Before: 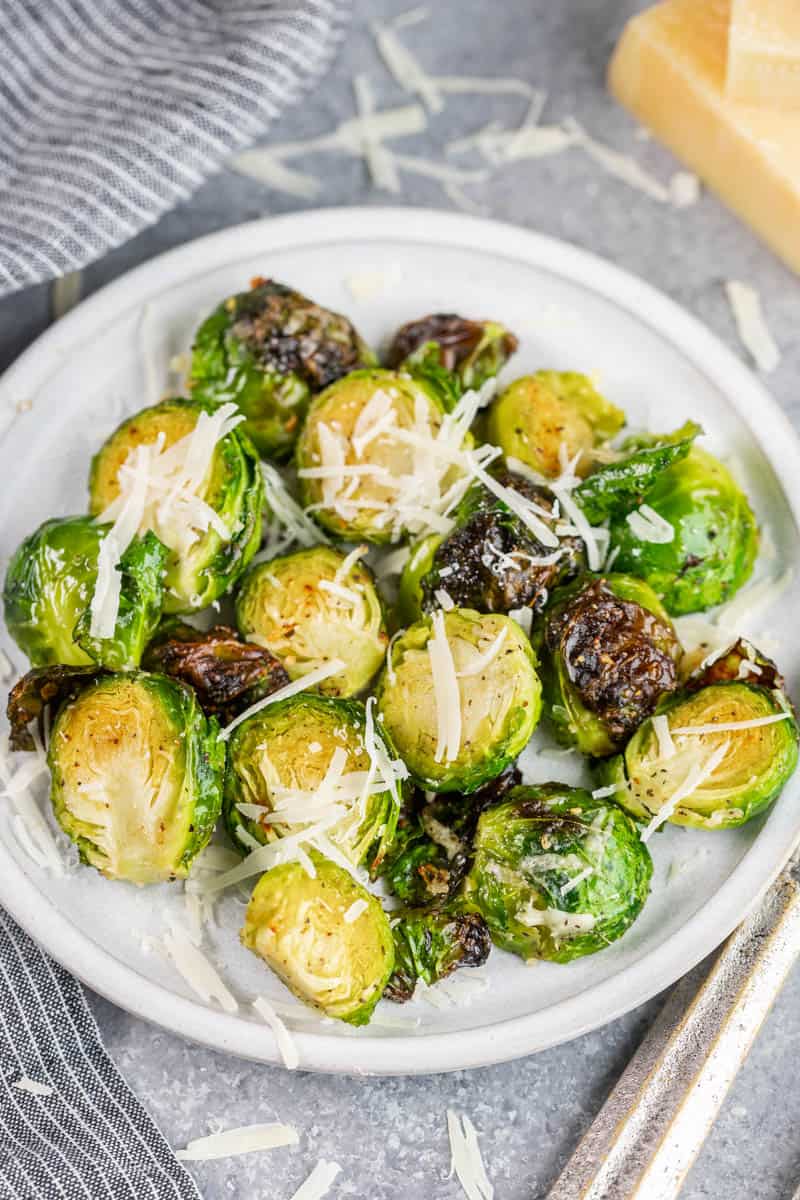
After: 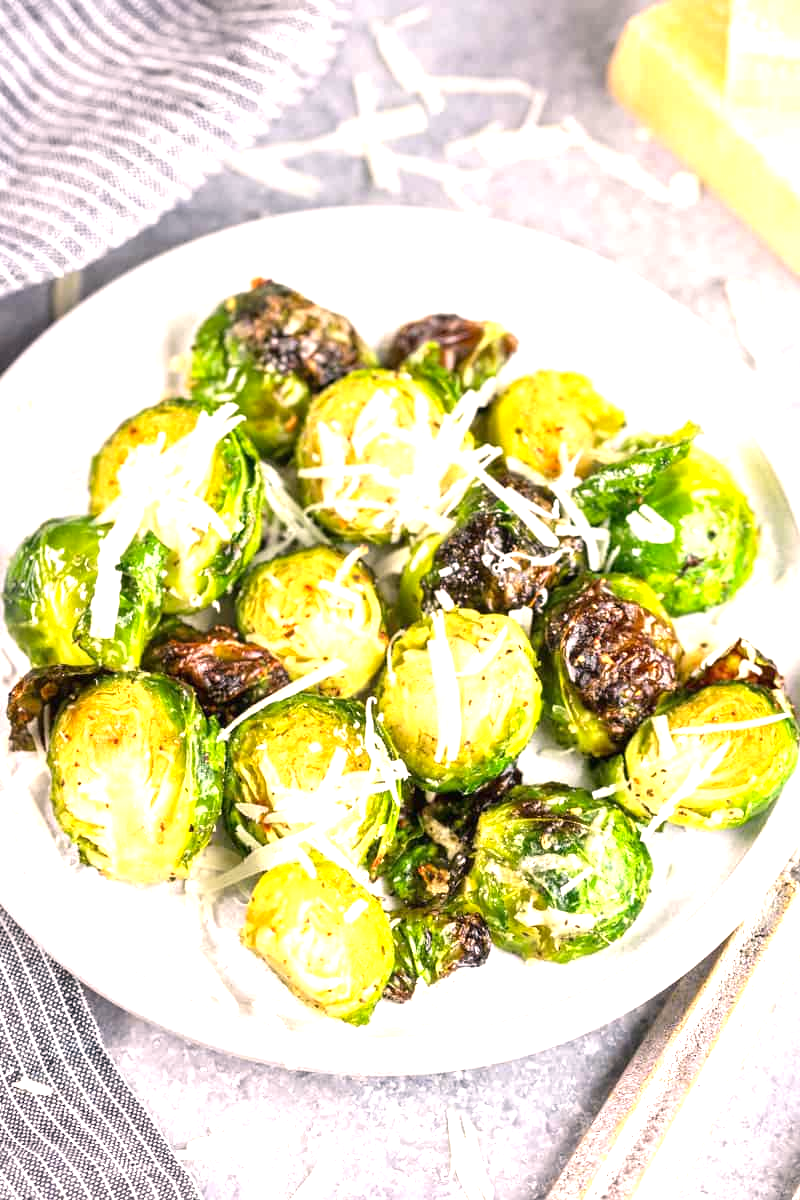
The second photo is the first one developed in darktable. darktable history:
color correction: highlights a* 7.19, highlights b* 4.39
exposure: black level correction 0, exposure 1.105 EV, compensate exposure bias true, compensate highlight preservation false
levels: levels [0, 0.498, 0.996]
